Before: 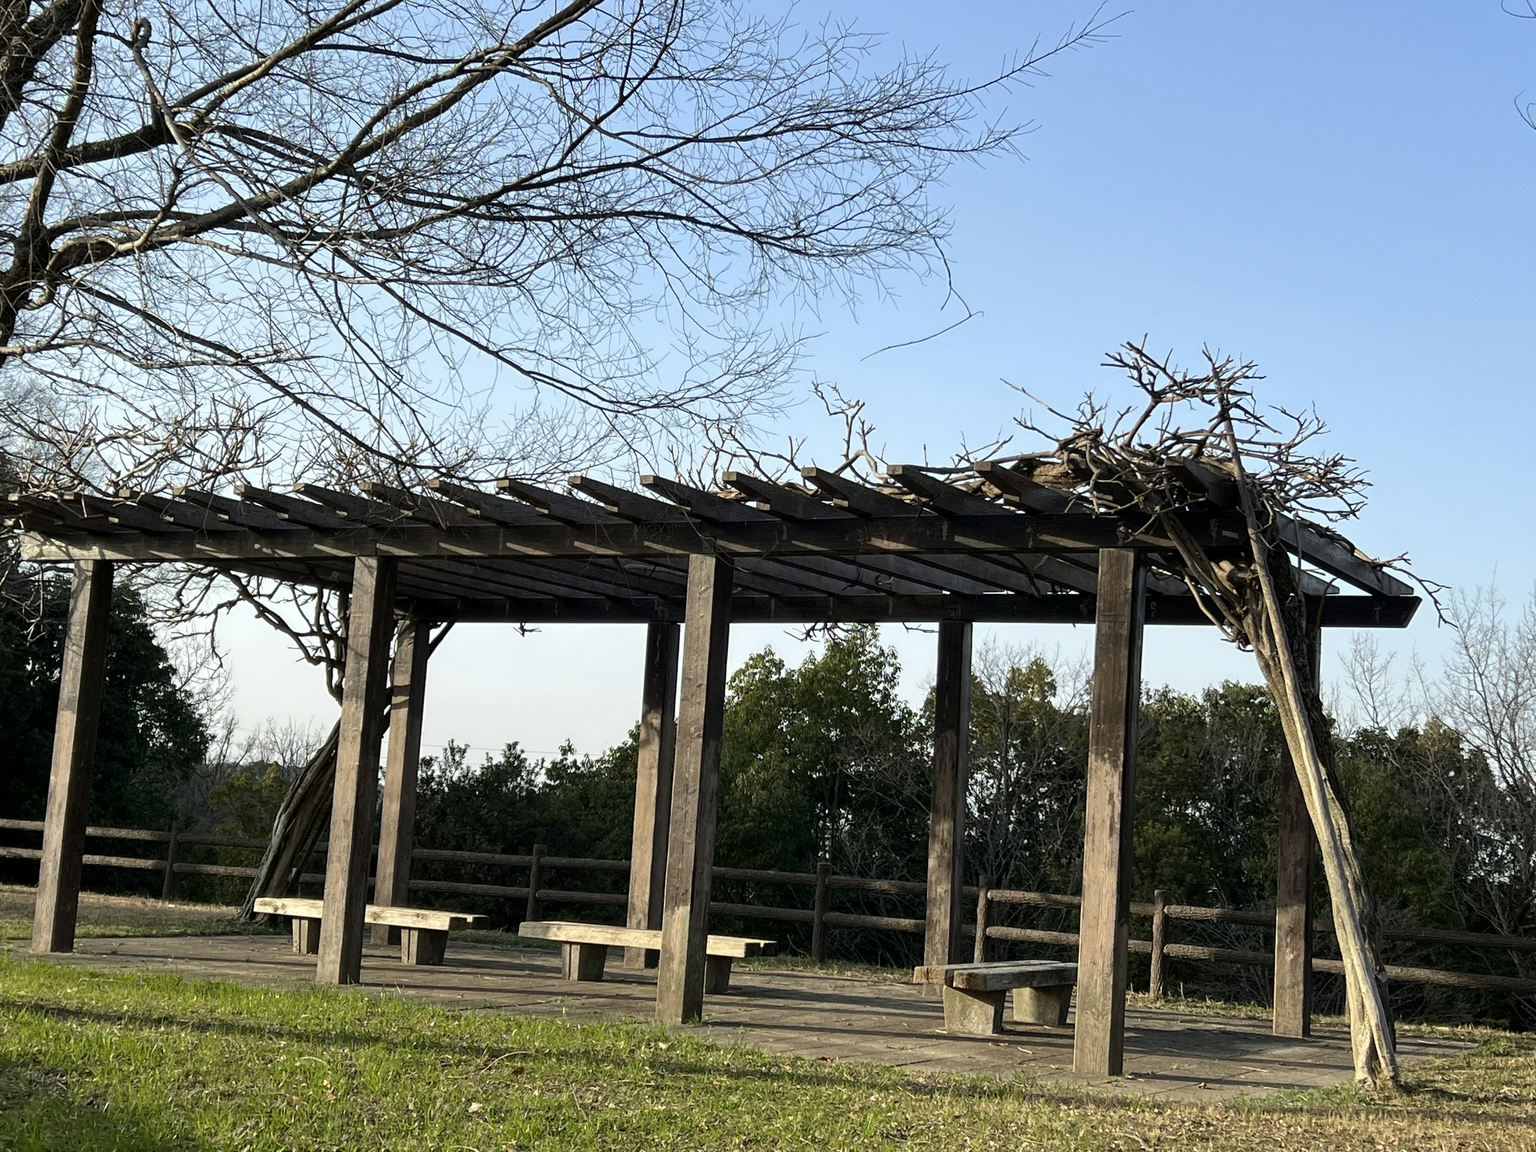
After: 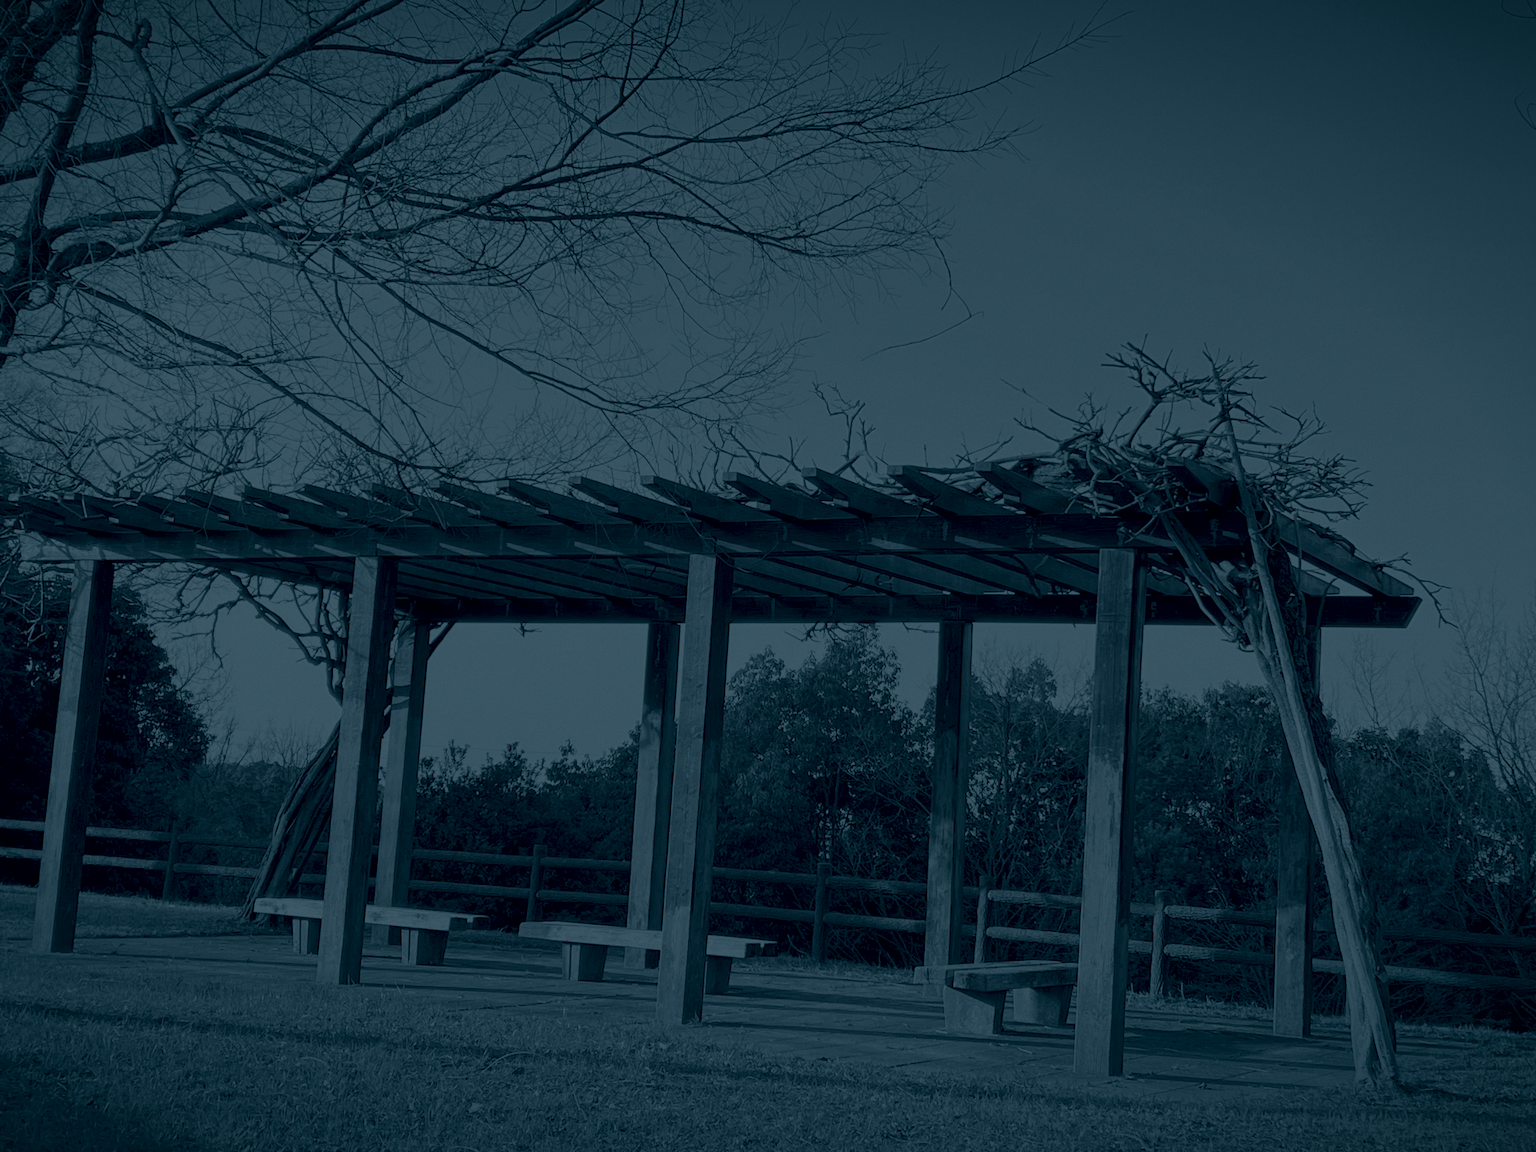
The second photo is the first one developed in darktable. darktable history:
colorize: hue 194.4°, saturation 29%, source mix 61.75%, lightness 3.98%, version 1
filmic rgb: black relative exposure -16 EV, white relative exposure 8 EV, threshold 3 EV, hardness 4.17, latitude 50%, contrast 0.5, color science v5 (2021), contrast in shadows safe, contrast in highlights safe, enable highlight reconstruction true
color balance: mode lift, gamma, gain (sRGB), lift [1, 0.99, 1.01, 0.992], gamma [1, 1.037, 0.974, 0.963]
bloom: size 5%, threshold 95%, strength 15%
vignetting: fall-off start 98.29%, fall-off radius 100%, brightness -1, saturation 0.5, width/height ratio 1.428
grain: coarseness 0.09 ISO, strength 10%
tone equalizer: on, module defaults
